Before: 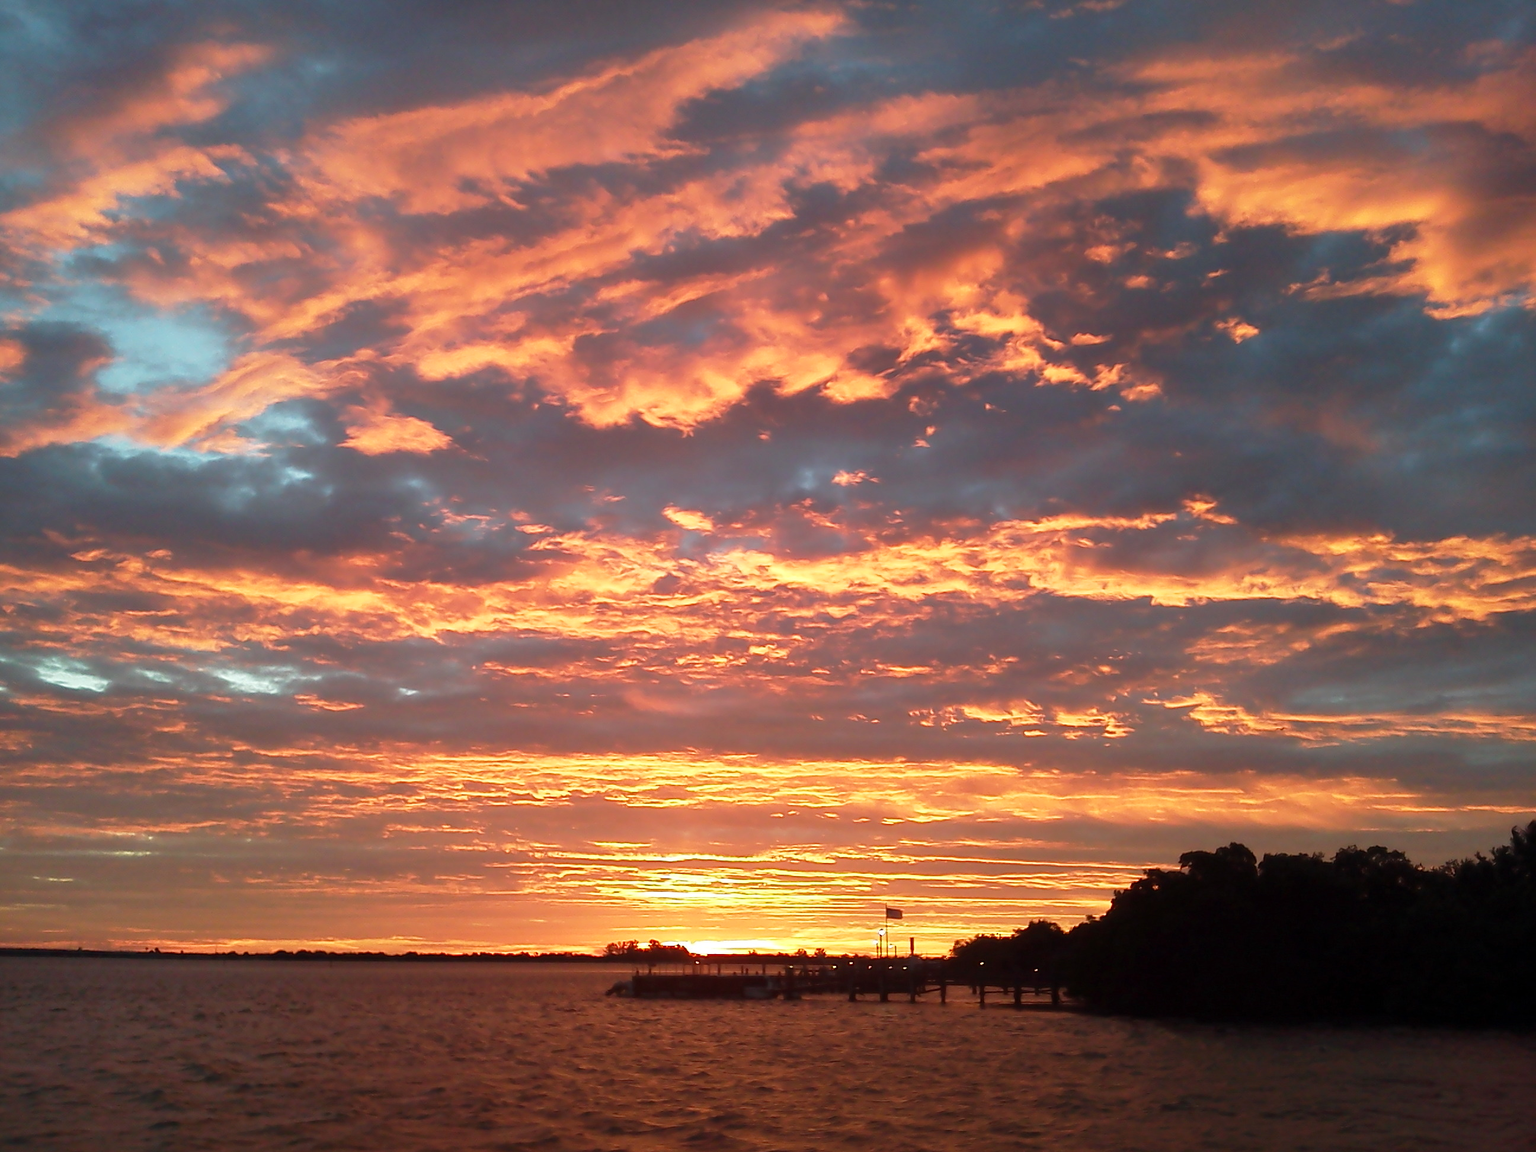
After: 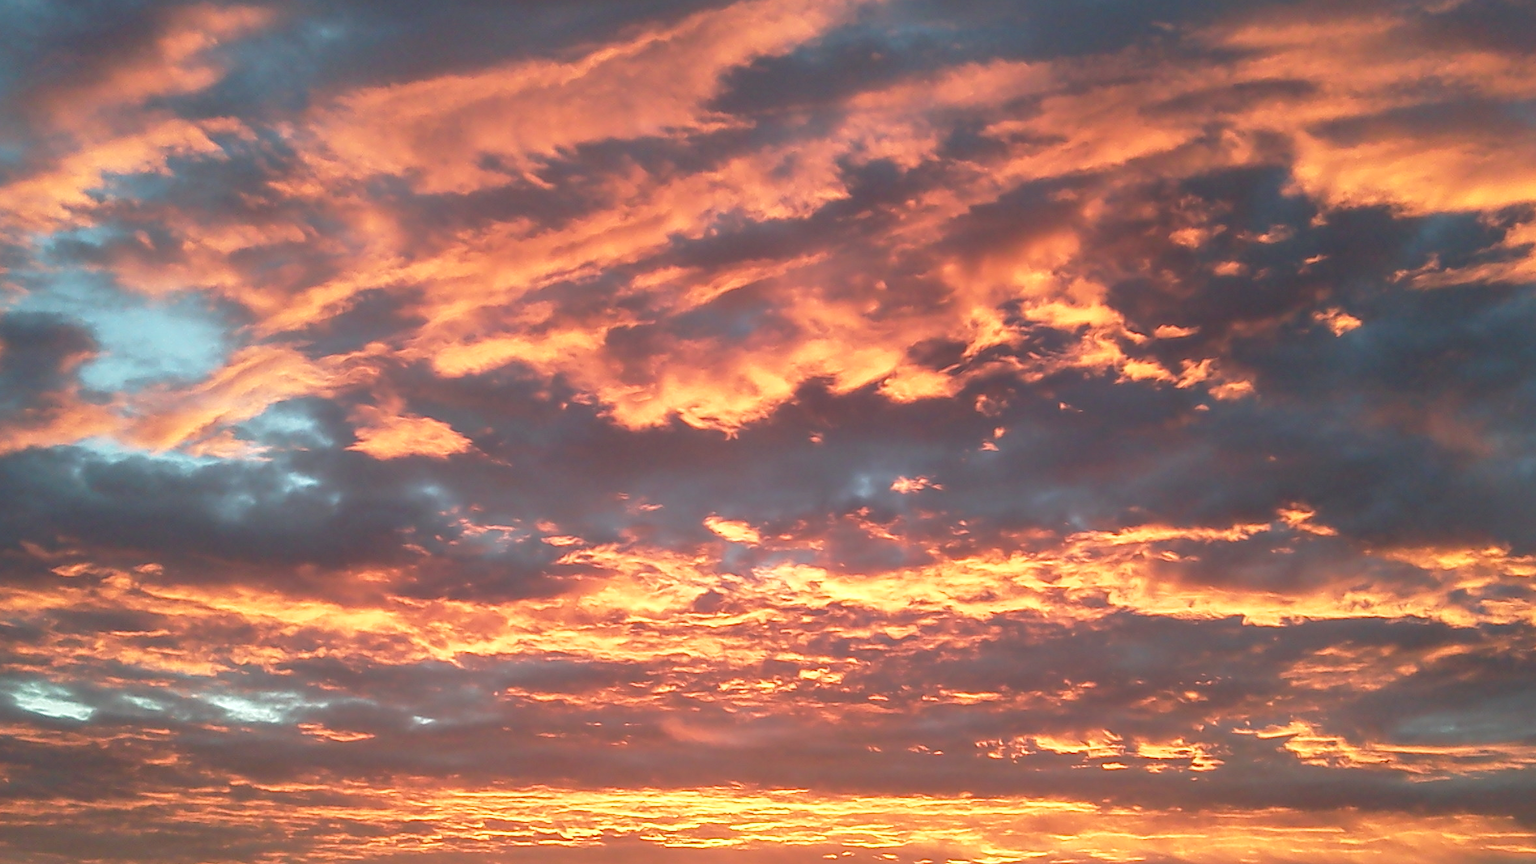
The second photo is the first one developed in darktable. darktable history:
shadows and highlights: shadows 25.9, highlights -23.86
crop: left 1.592%, top 3.388%, right 7.685%, bottom 28.509%
local contrast: on, module defaults
